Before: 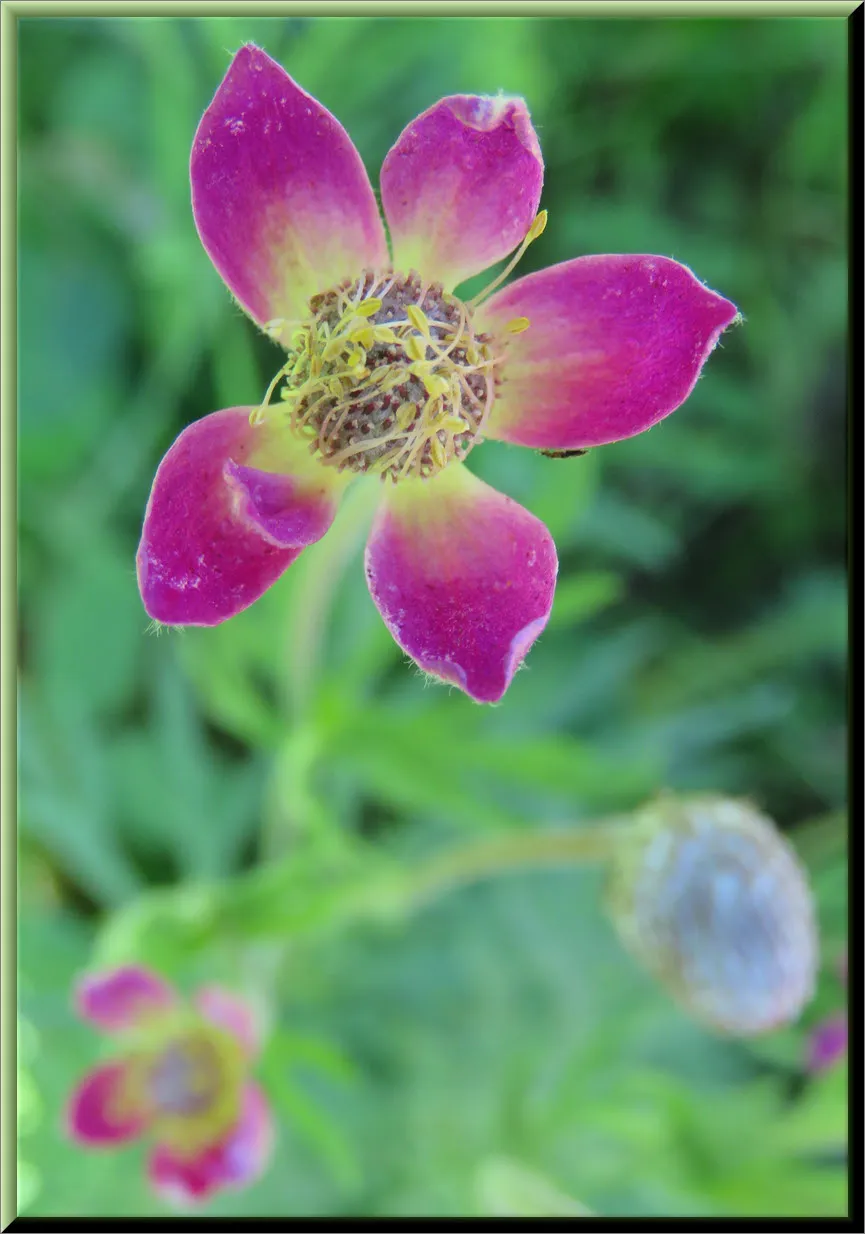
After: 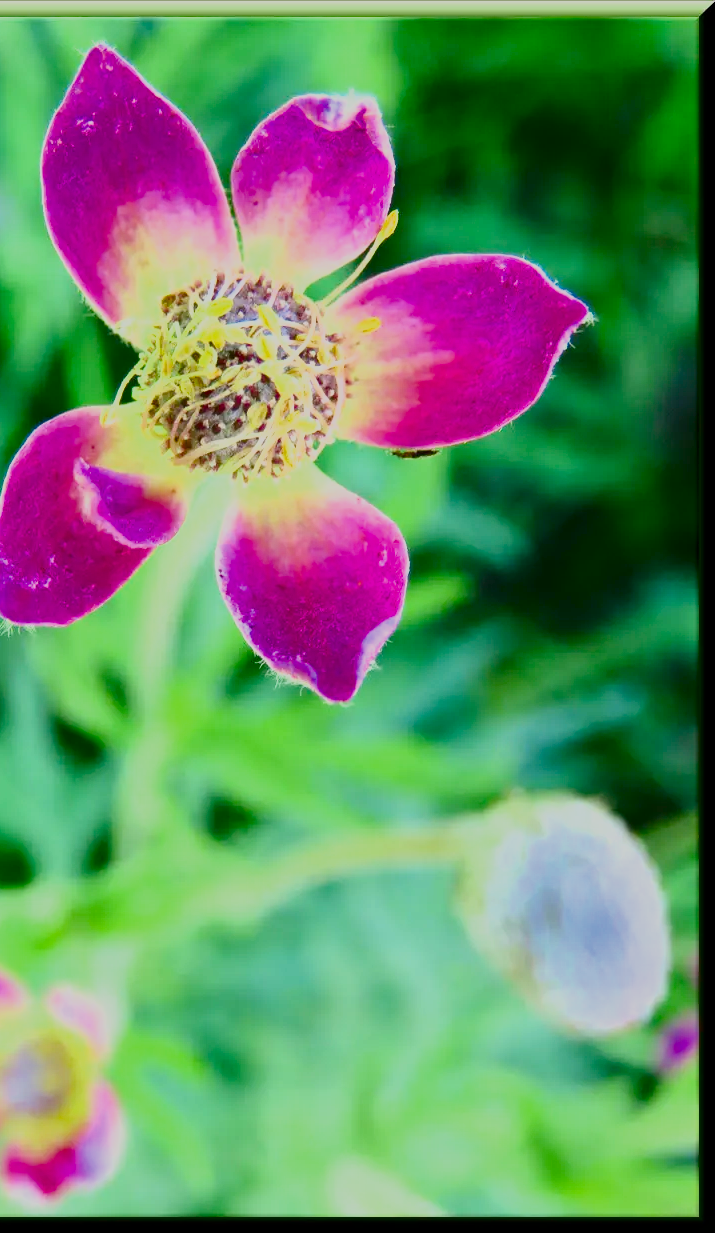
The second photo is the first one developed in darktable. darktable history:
color balance rgb: perceptual saturation grading › global saturation 20%, perceptual saturation grading › highlights -25.513%, perceptual saturation grading › shadows 49.861%, global vibrance 20.317%
crop: left 17.304%, bottom 0.033%
filmic rgb: black relative exposure -12.94 EV, white relative exposure 4.05 EV, target white luminance 85.063%, hardness 6.29, latitude 41.76%, contrast 0.857, shadows ↔ highlights balance 9.16%
contrast brightness saturation: contrast 0.41, brightness 0.103, saturation 0.207
